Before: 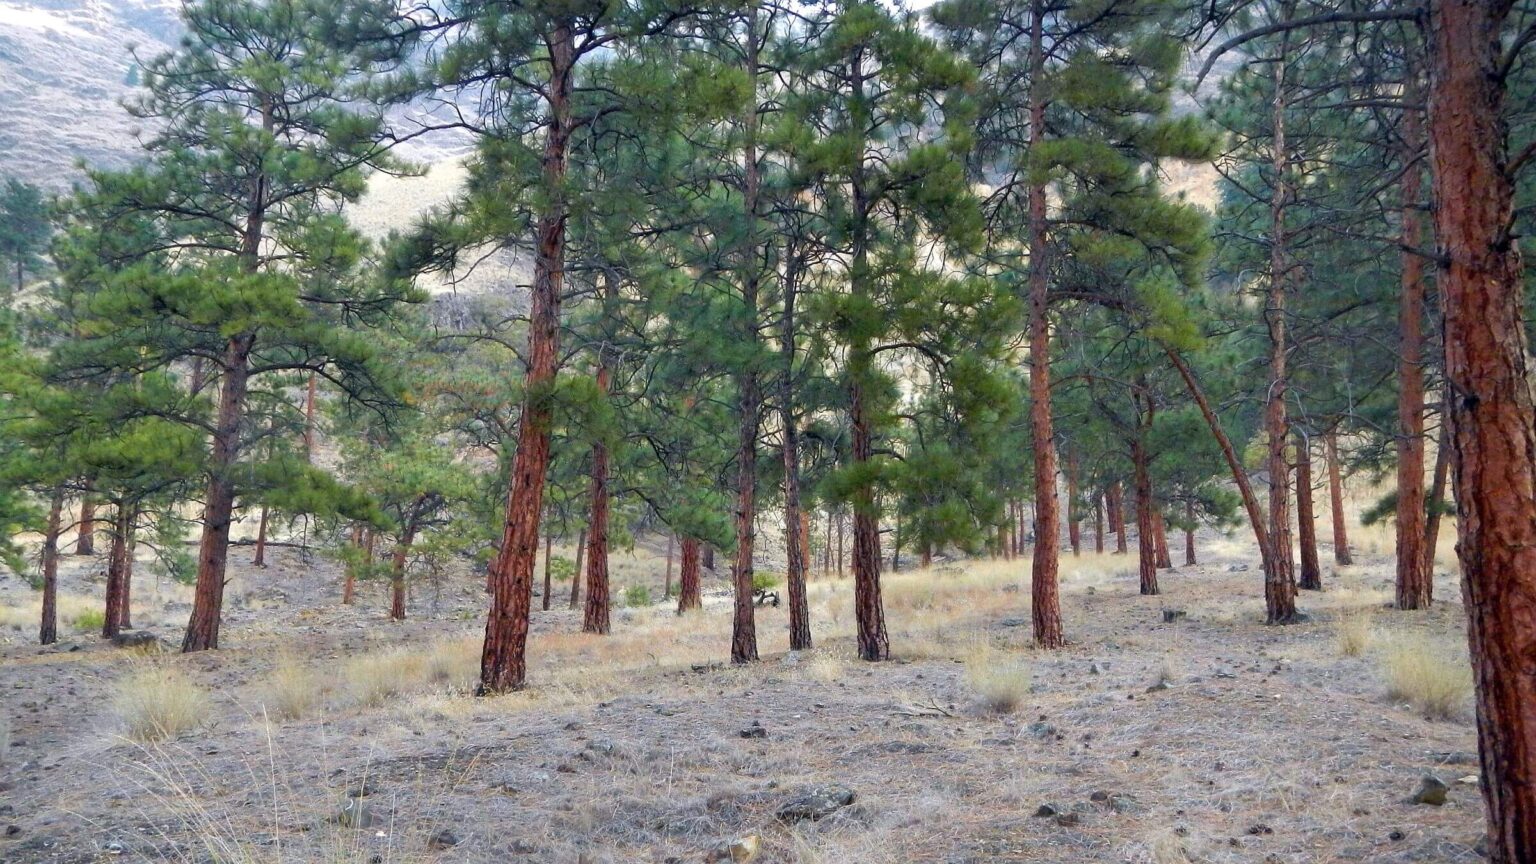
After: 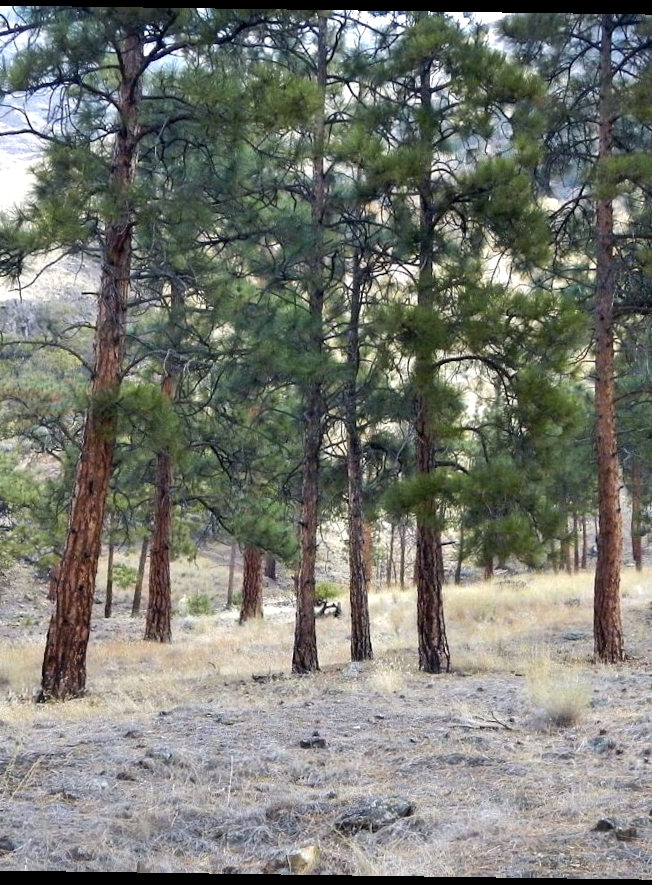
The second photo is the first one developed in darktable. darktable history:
rotate and perspective: rotation 0.8°, automatic cropping off
color contrast: green-magenta contrast 0.81
tone equalizer: -8 EV -0.417 EV, -7 EV -0.389 EV, -6 EV -0.333 EV, -5 EV -0.222 EV, -3 EV 0.222 EV, -2 EV 0.333 EV, -1 EV 0.389 EV, +0 EV 0.417 EV, edges refinement/feathering 500, mask exposure compensation -1.57 EV, preserve details no
color zones: curves: ch1 [(0.113, 0.438) (0.75, 0.5)]; ch2 [(0.12, 0.526) (0.75, 0.5)]
crop: left 28.583%, right 29.231%
